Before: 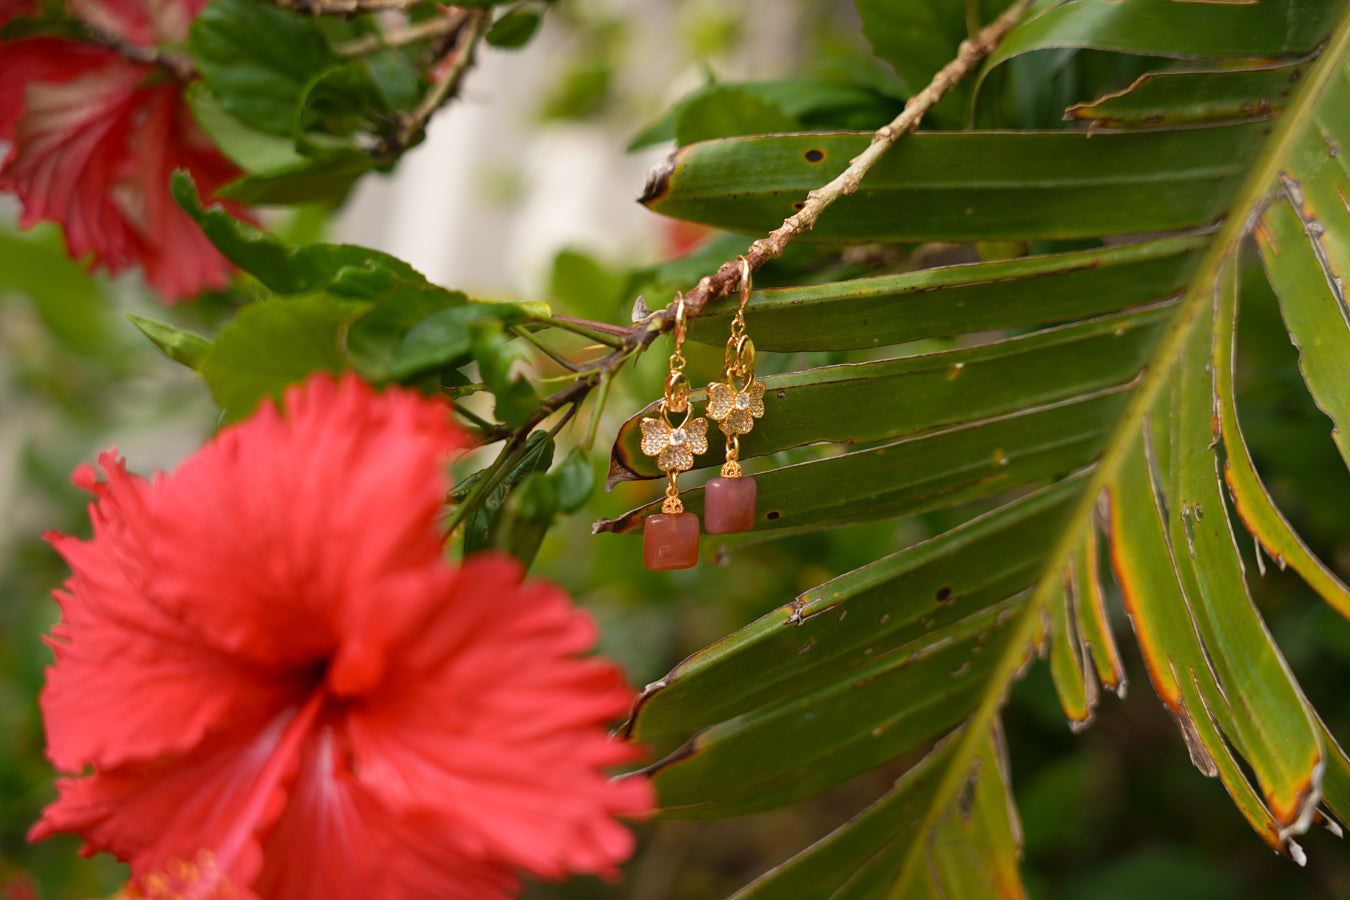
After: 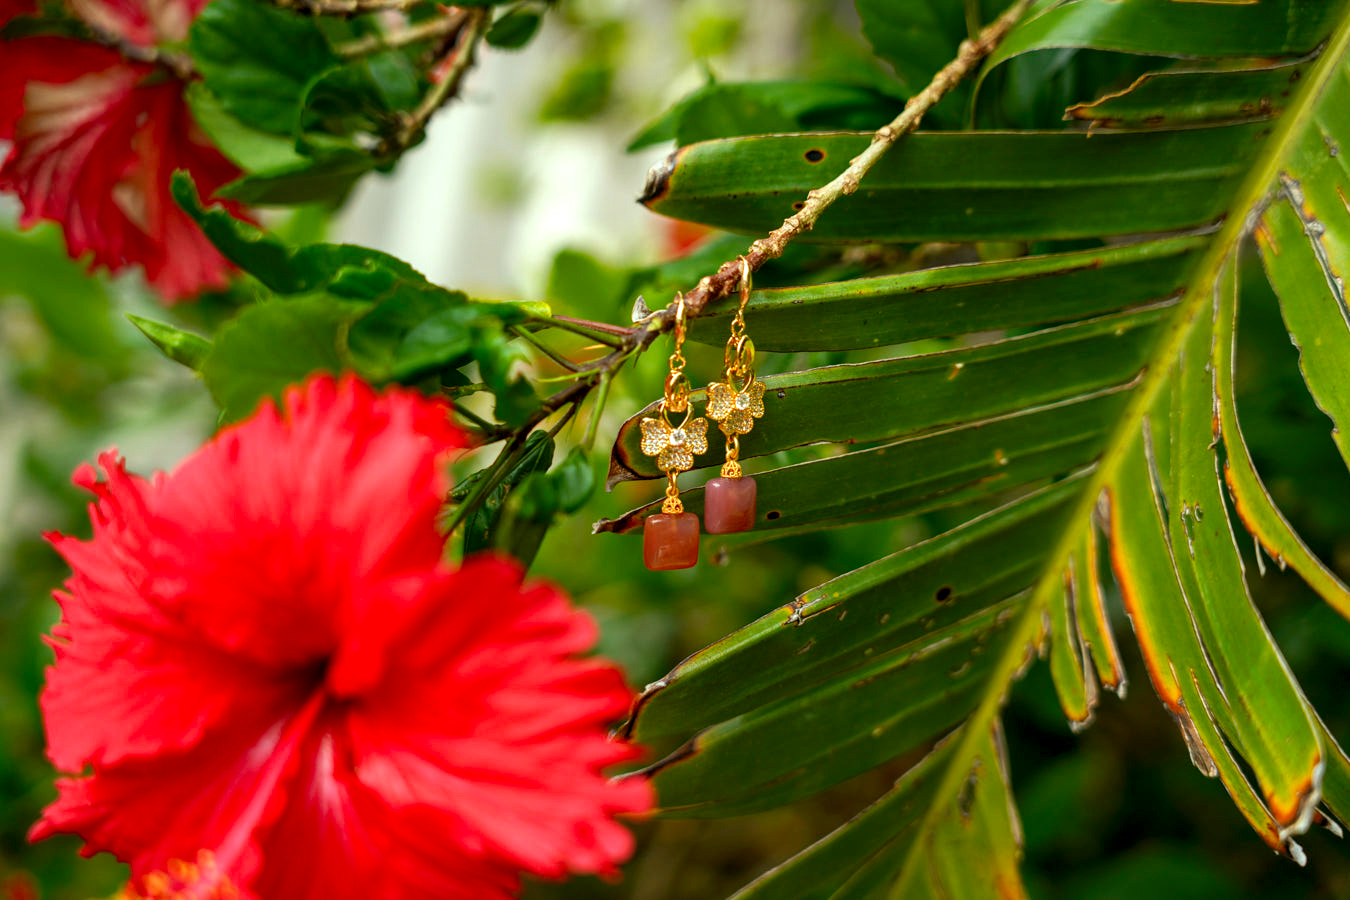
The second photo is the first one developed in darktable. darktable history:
color correction: highlights a* -7.33, highlights b* 1.26, shadows a* -3.55, saturation 1.4
local contrast: detail 150%
